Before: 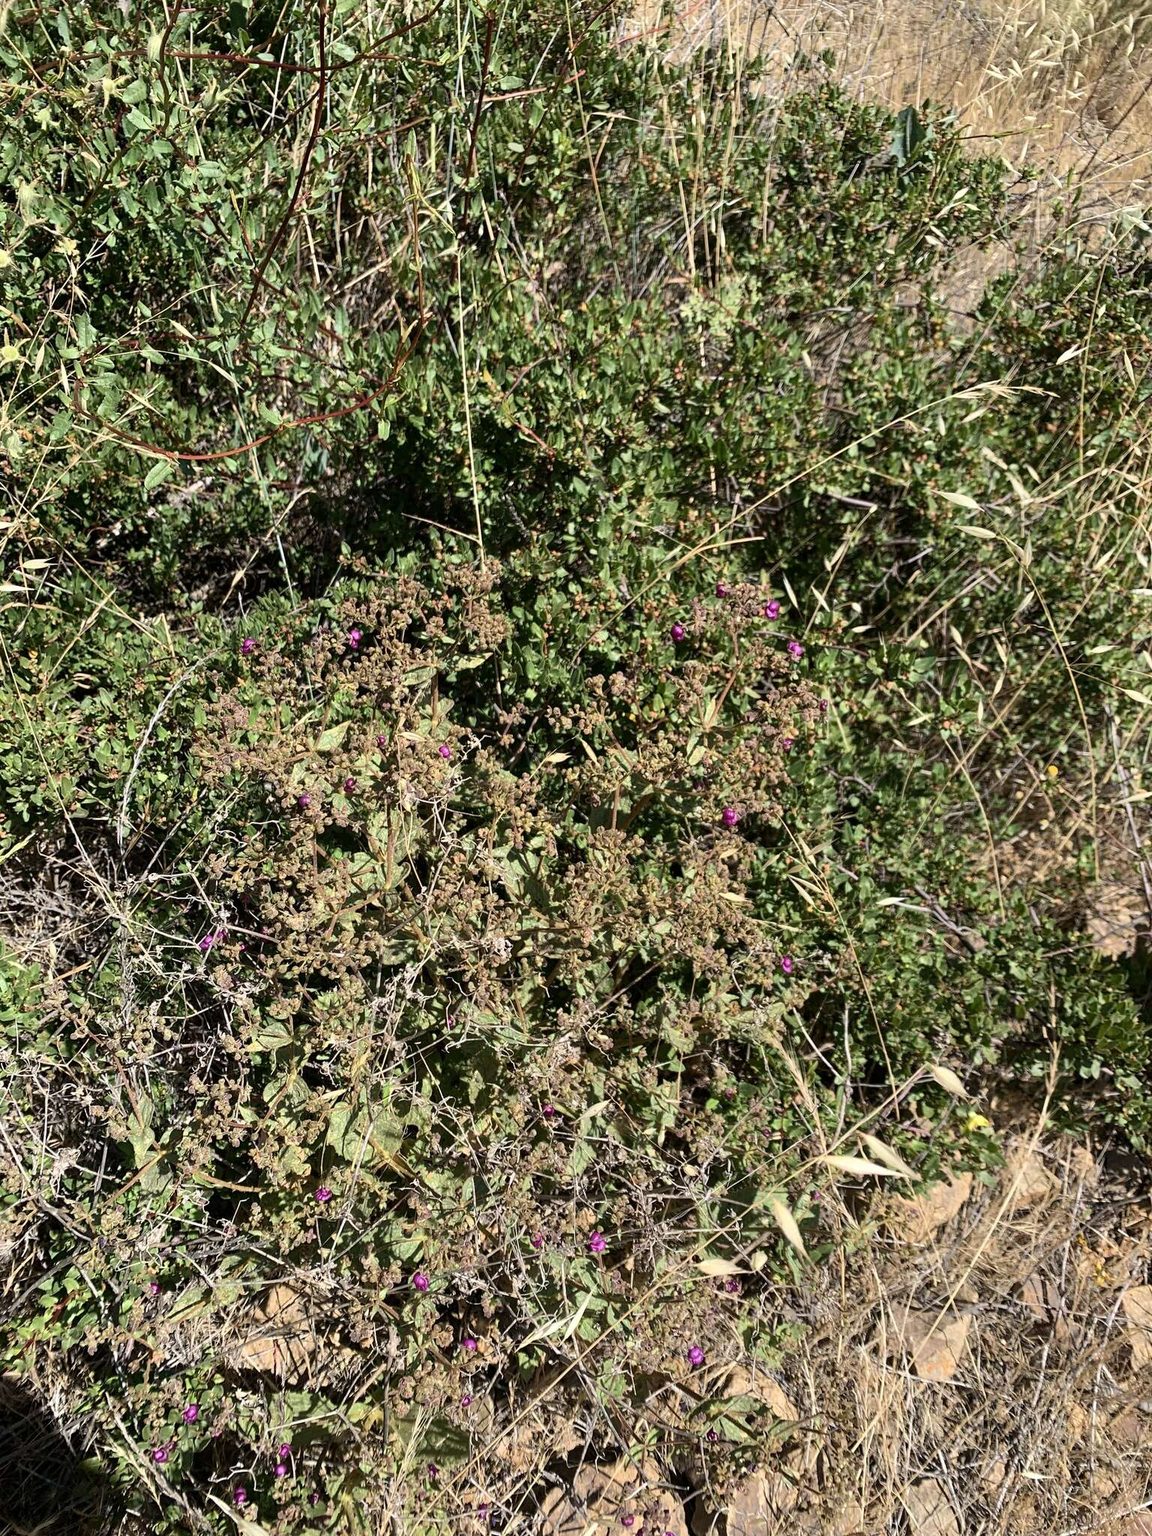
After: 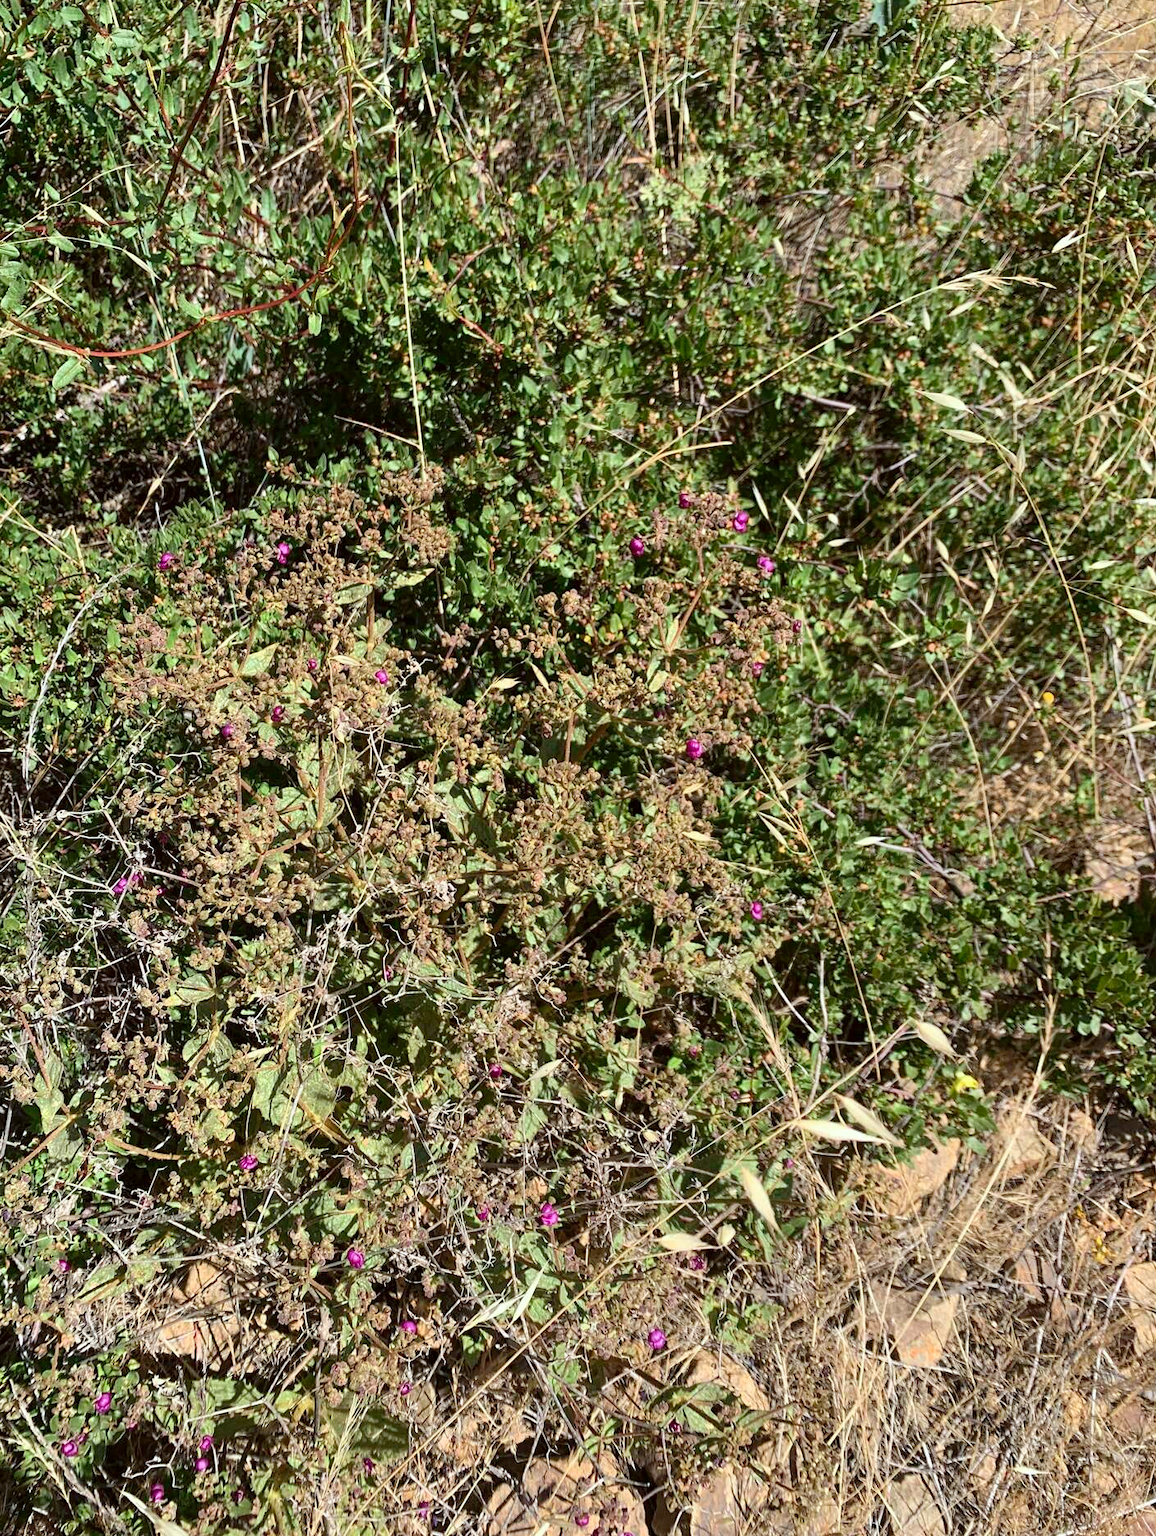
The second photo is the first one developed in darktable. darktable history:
levels: levels [0, 0.478, 1]
crop and rotate: left 8.433%, top 8.785%
color correction: highlights a* -2.93, highlights b* -2.42, shadows a* 2.29, shadows b* 2.67
